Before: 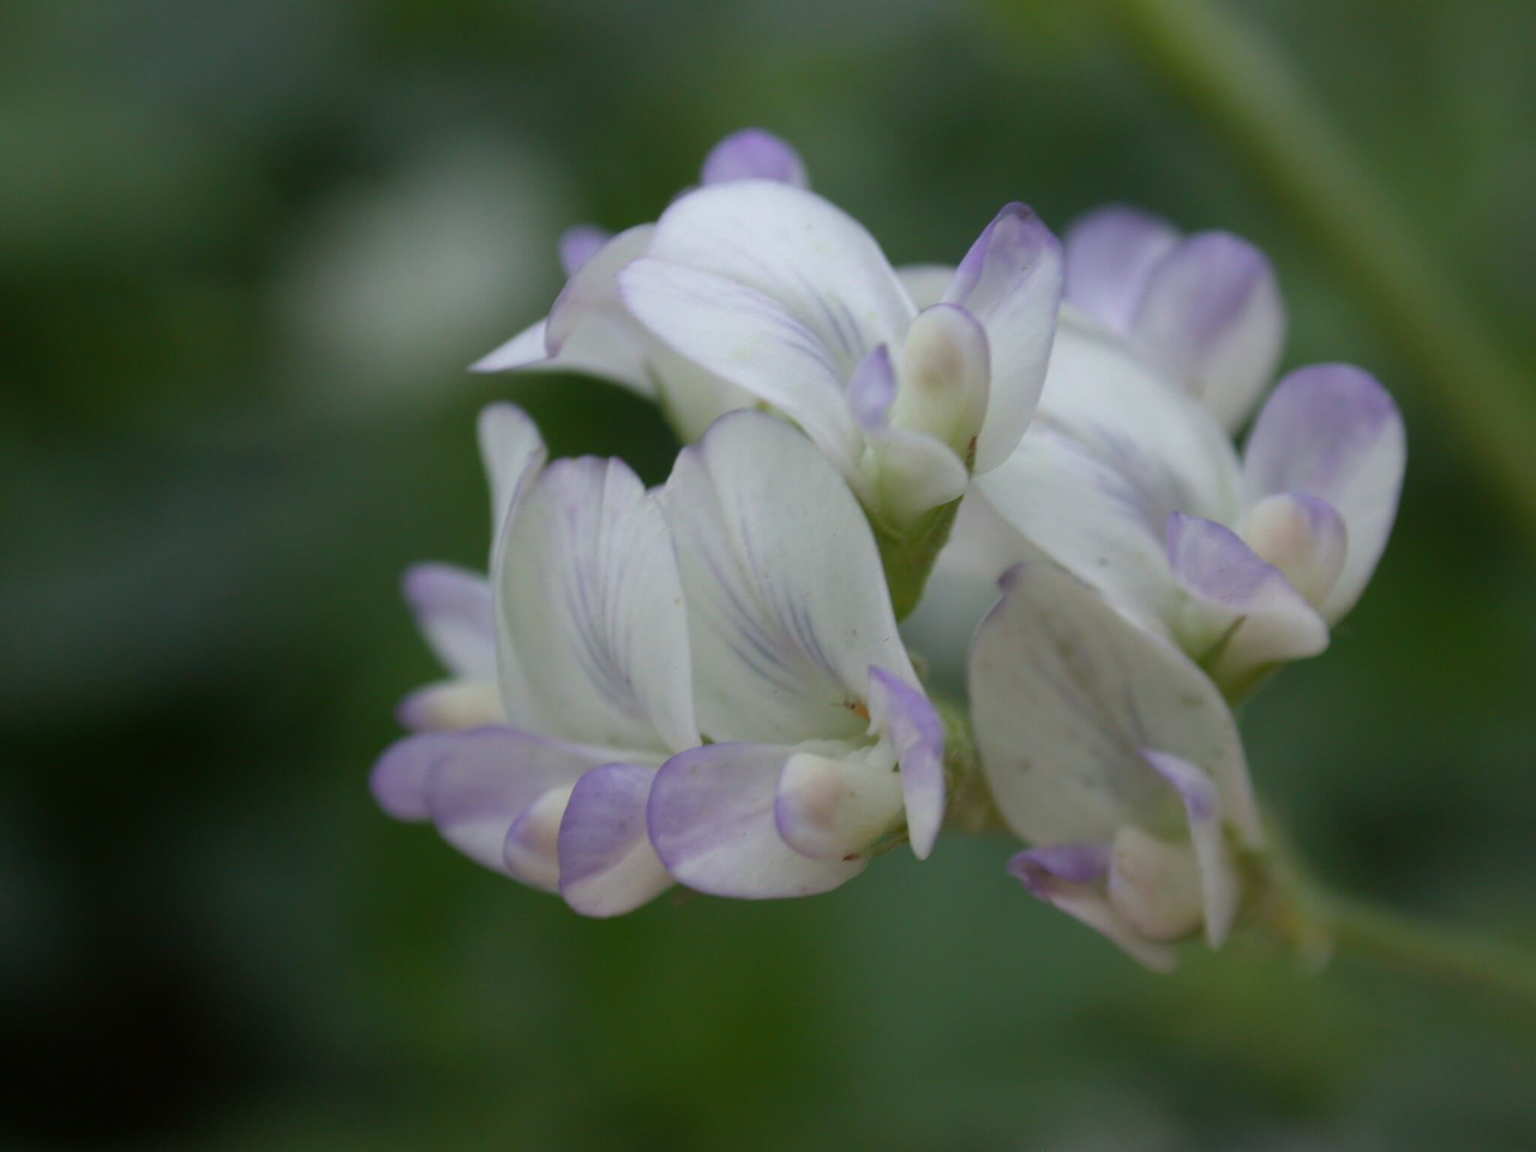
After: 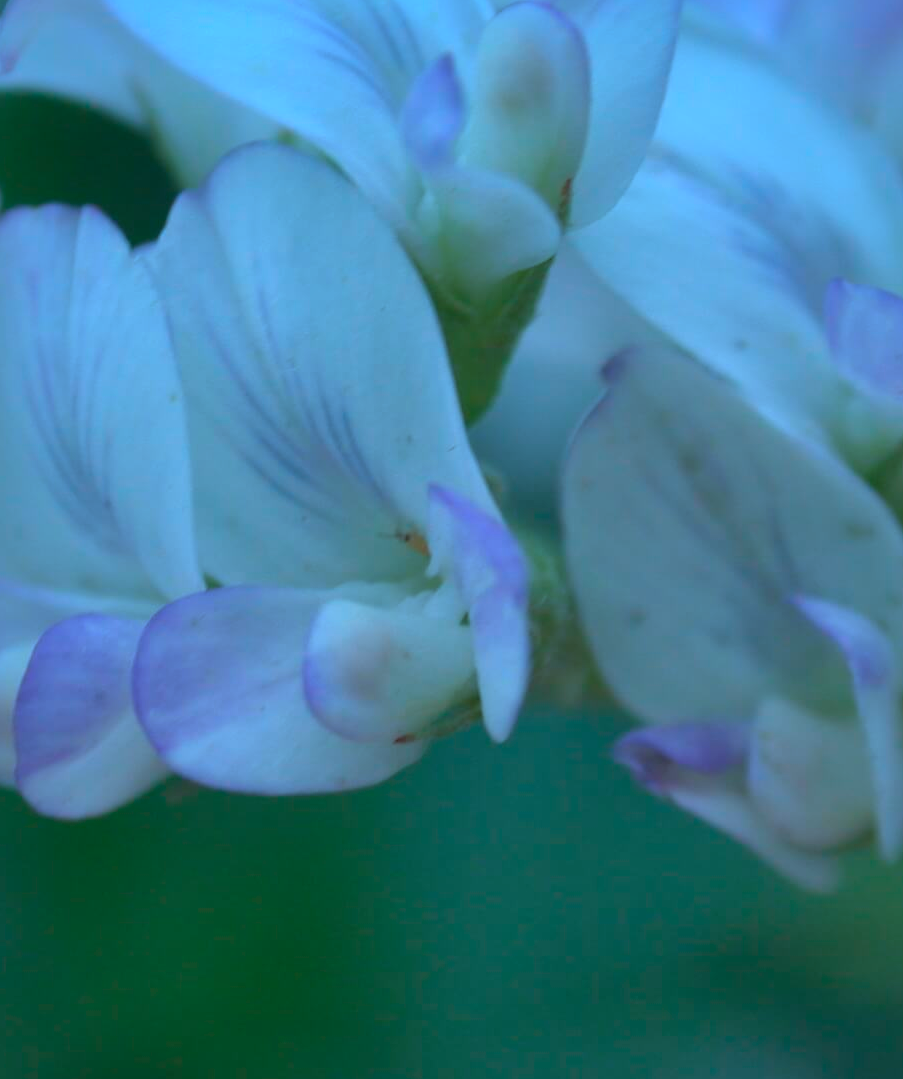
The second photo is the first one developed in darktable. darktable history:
shadows and highlights: shadows 40.34, highlights -59.85
color calibration: gray › normalize channels true, illuminant custom, x 0.432, y 0.395, temperature 3118.53 K, gamut compression 0.028
crop: left 35.68%, top 26.336%, right 20.219%, bottom 3.378%
